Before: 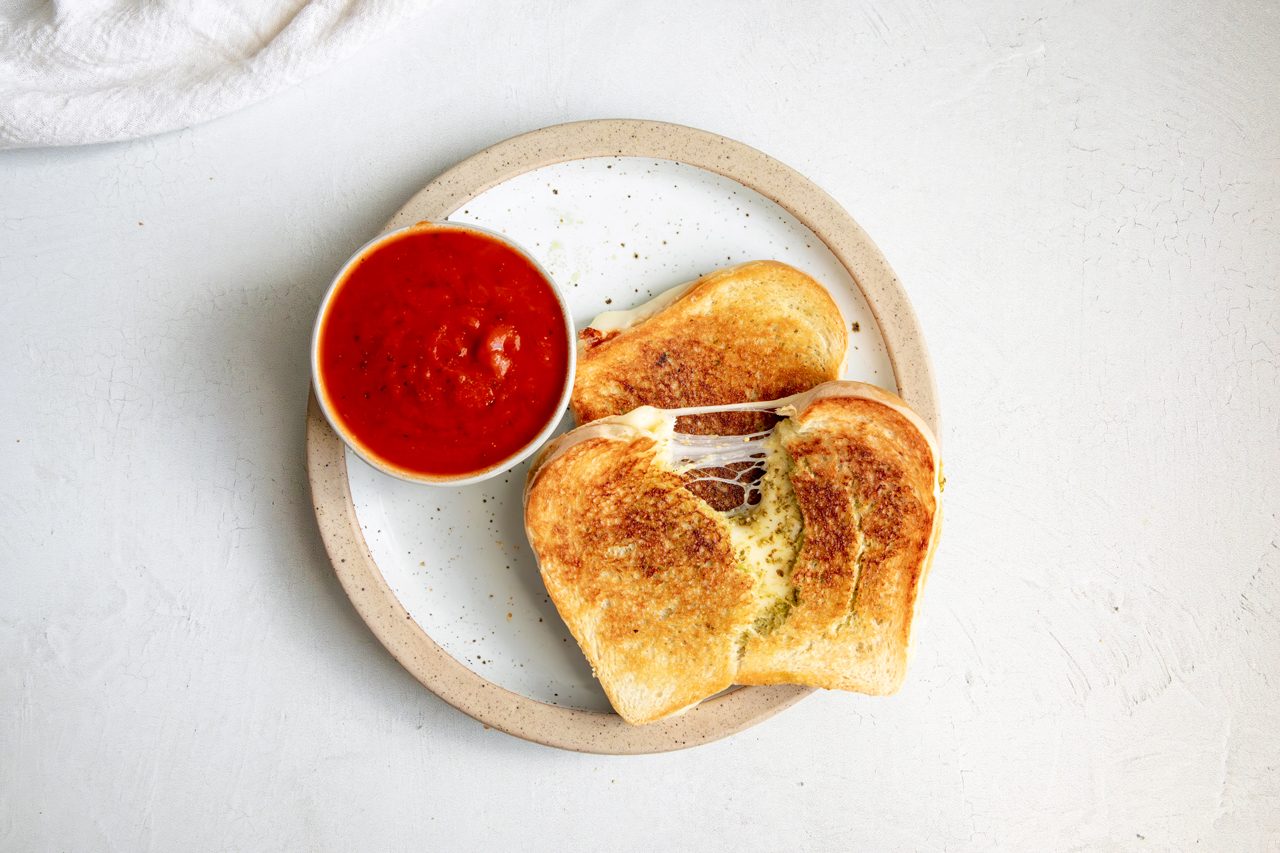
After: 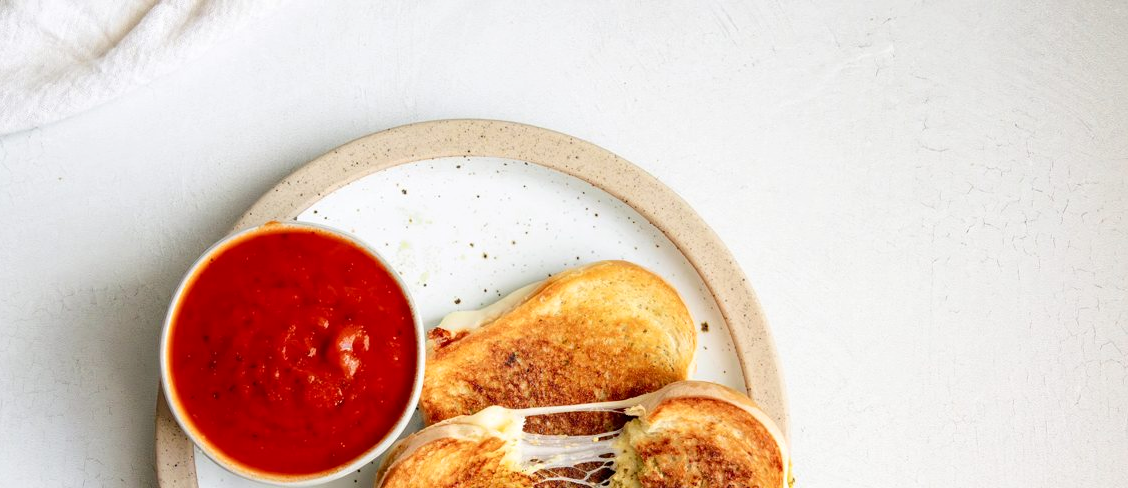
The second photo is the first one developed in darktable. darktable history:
crop and rotate: left 11.812%, bottom 42.776%
contrast brightness saturation: contrast 0.1, brightness 0.02, saturation 0.02
